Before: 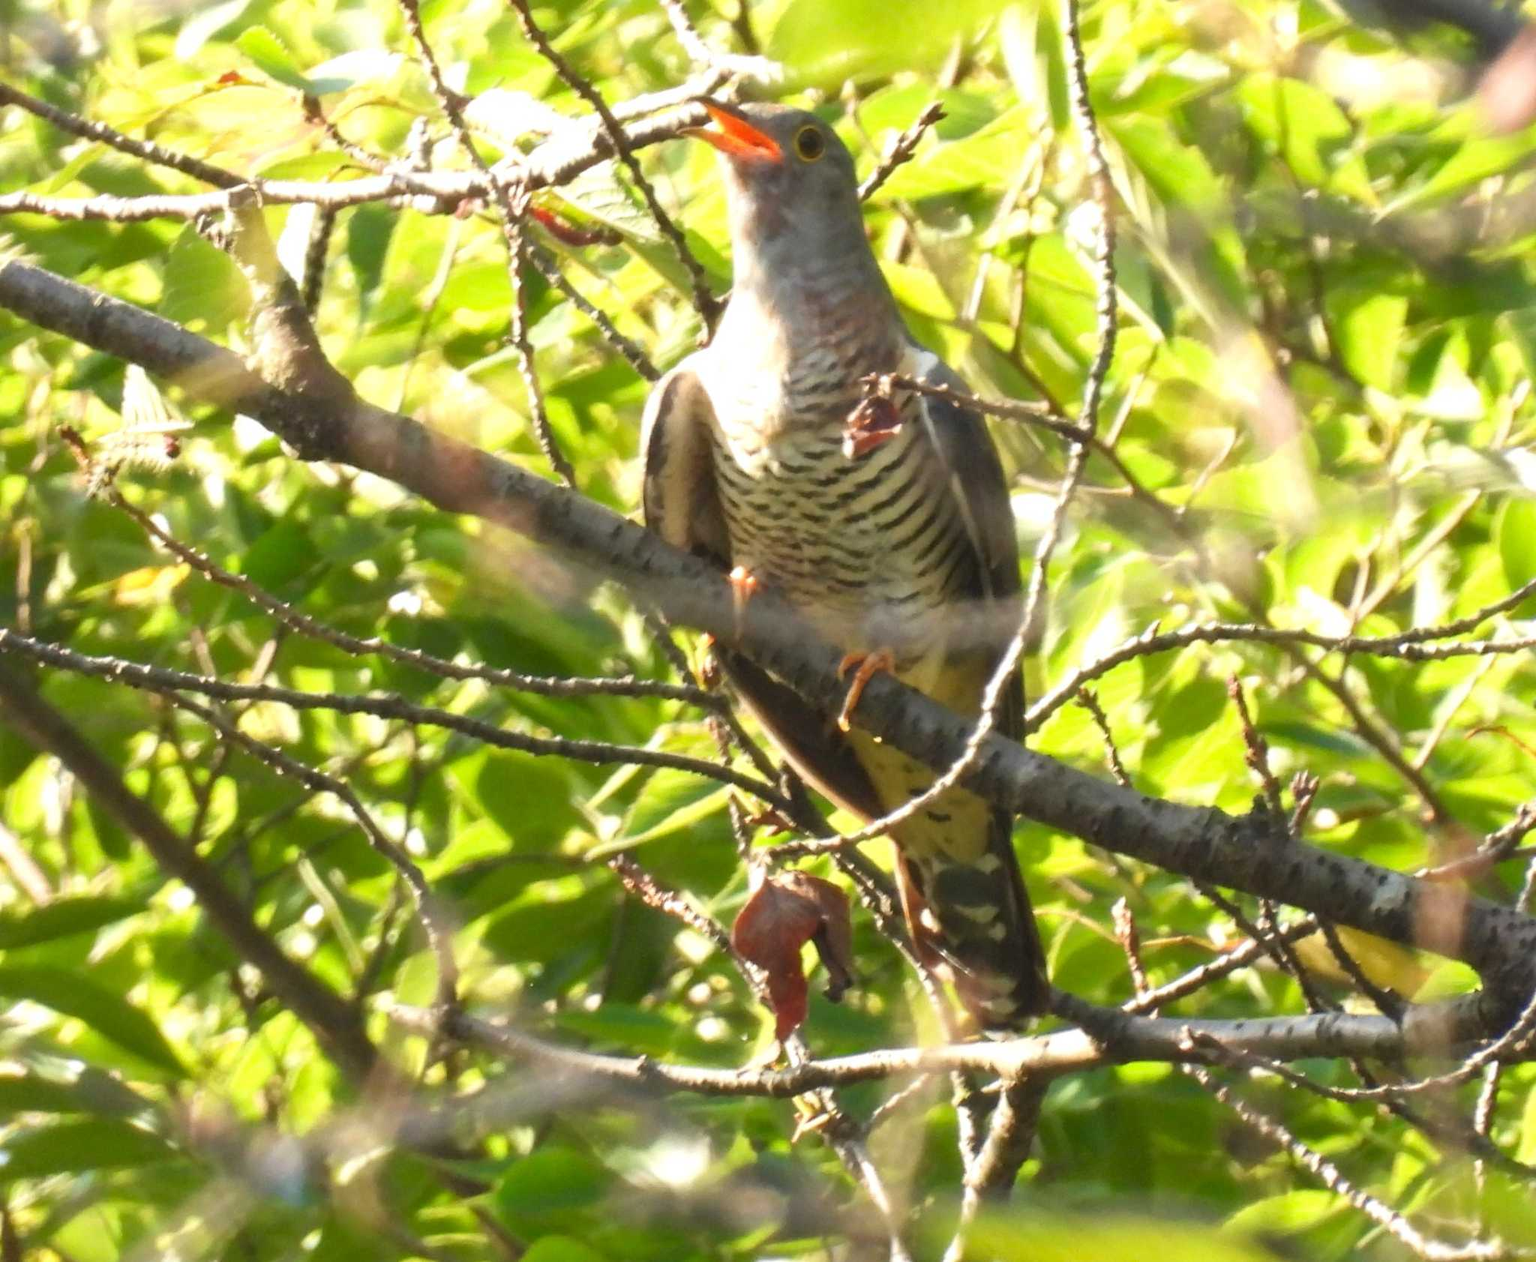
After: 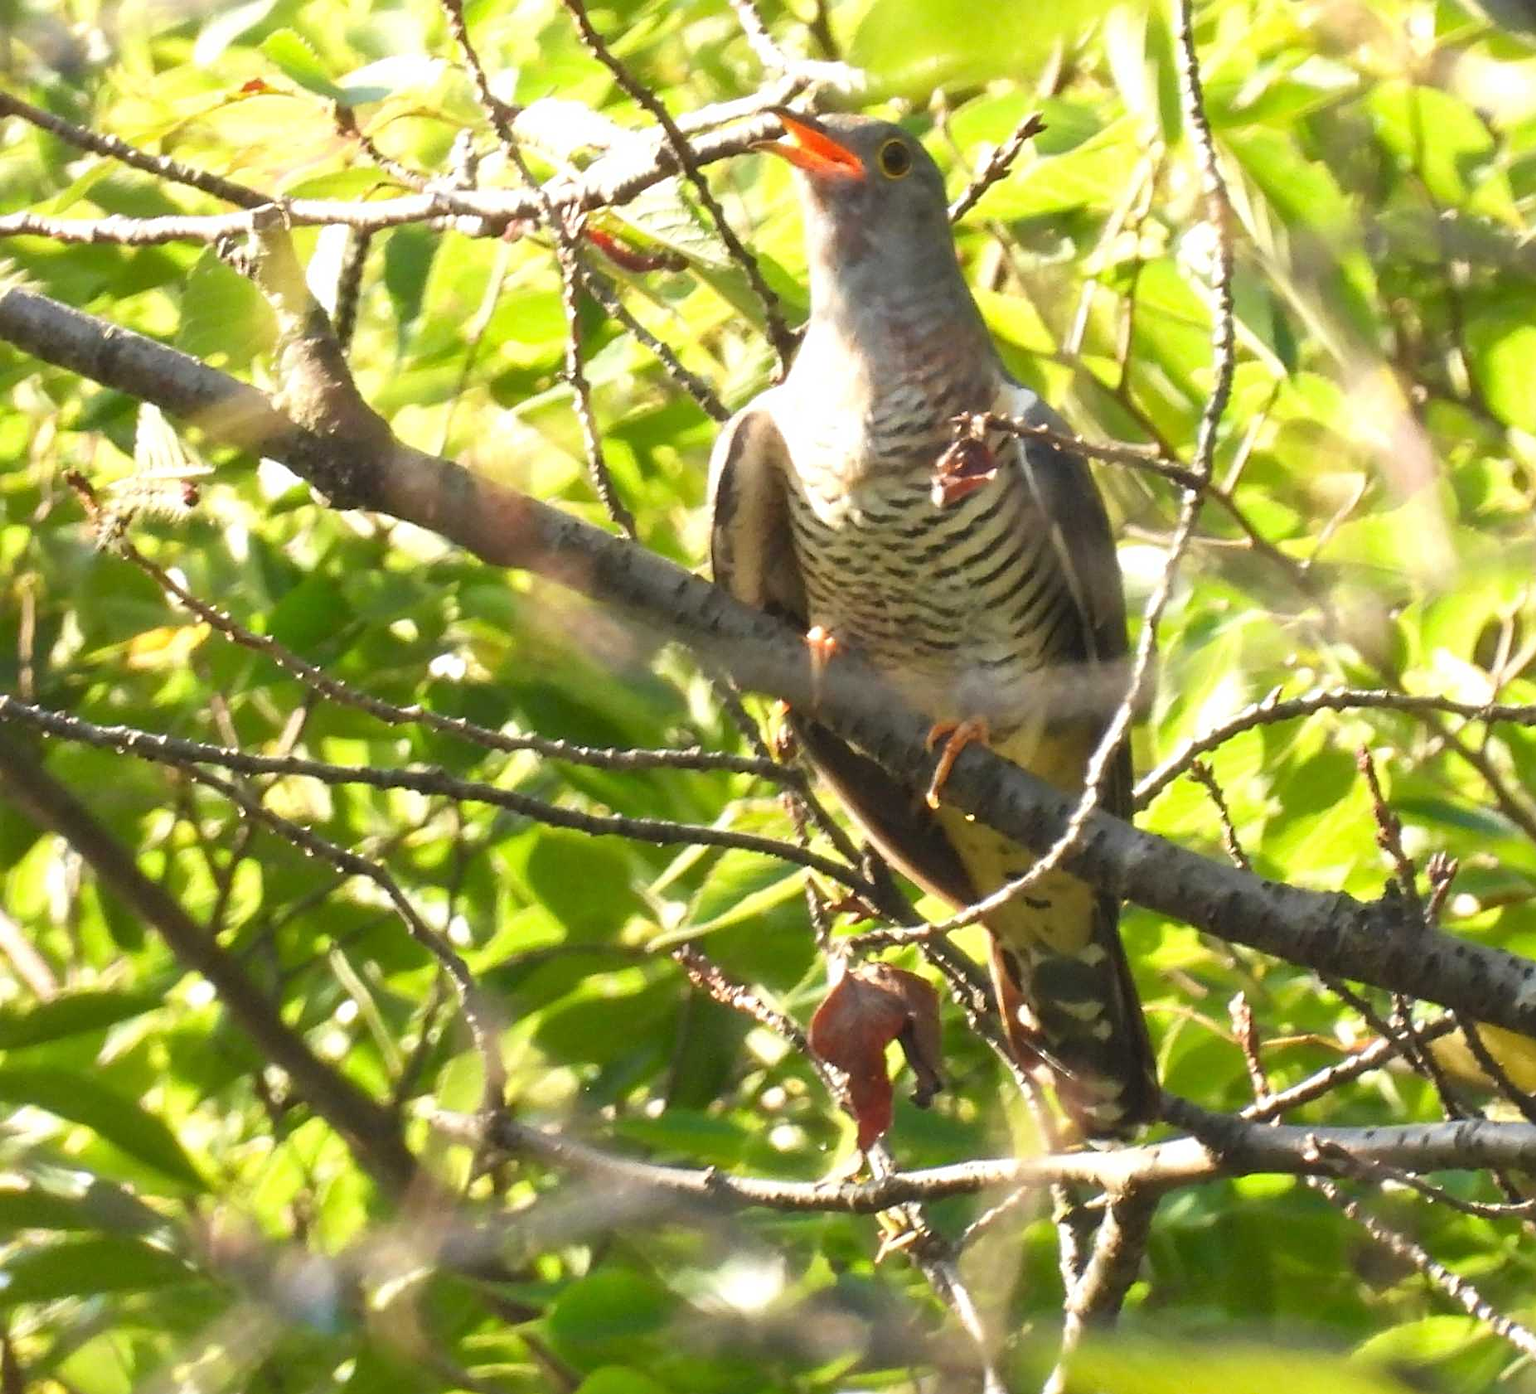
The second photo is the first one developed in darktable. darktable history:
crop: right 9.511%, bottom 0.042%
sharpen: on, module defaults
